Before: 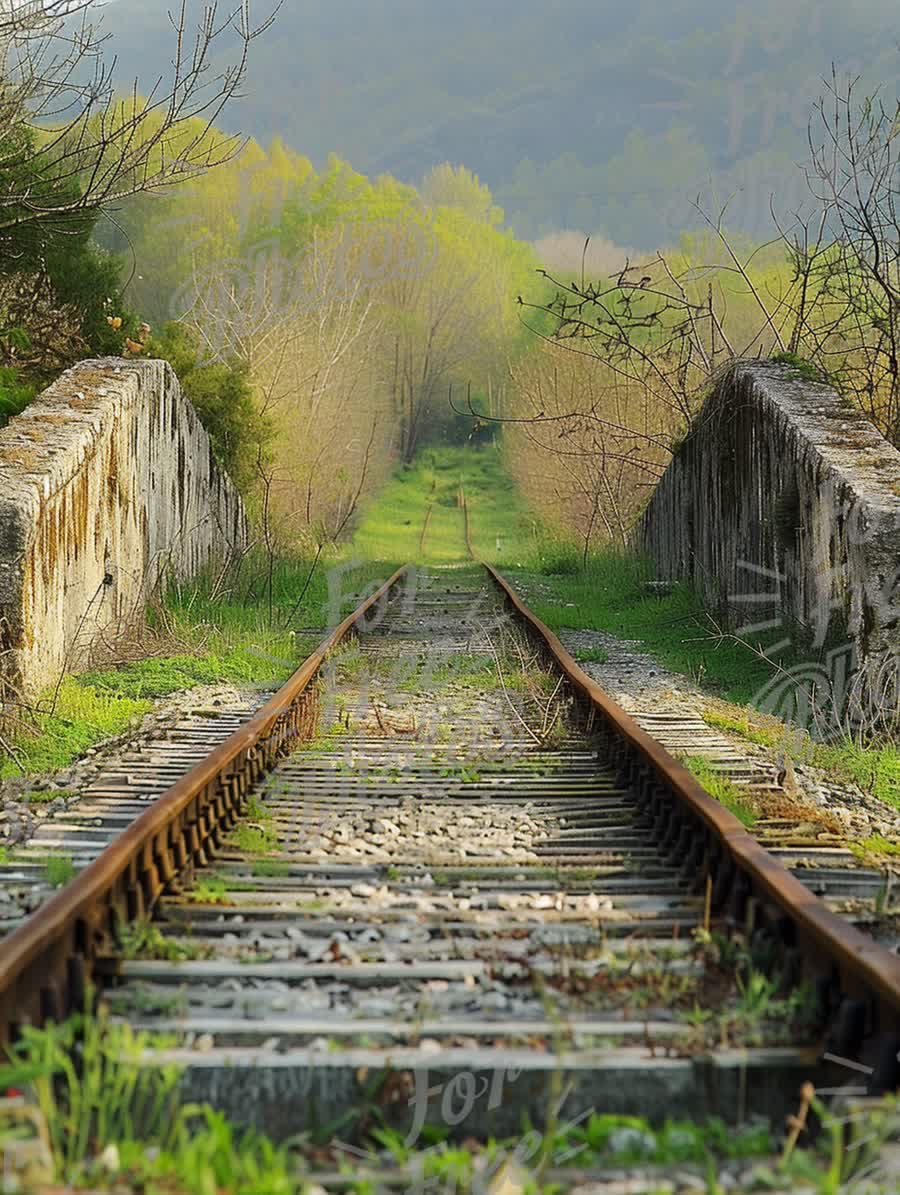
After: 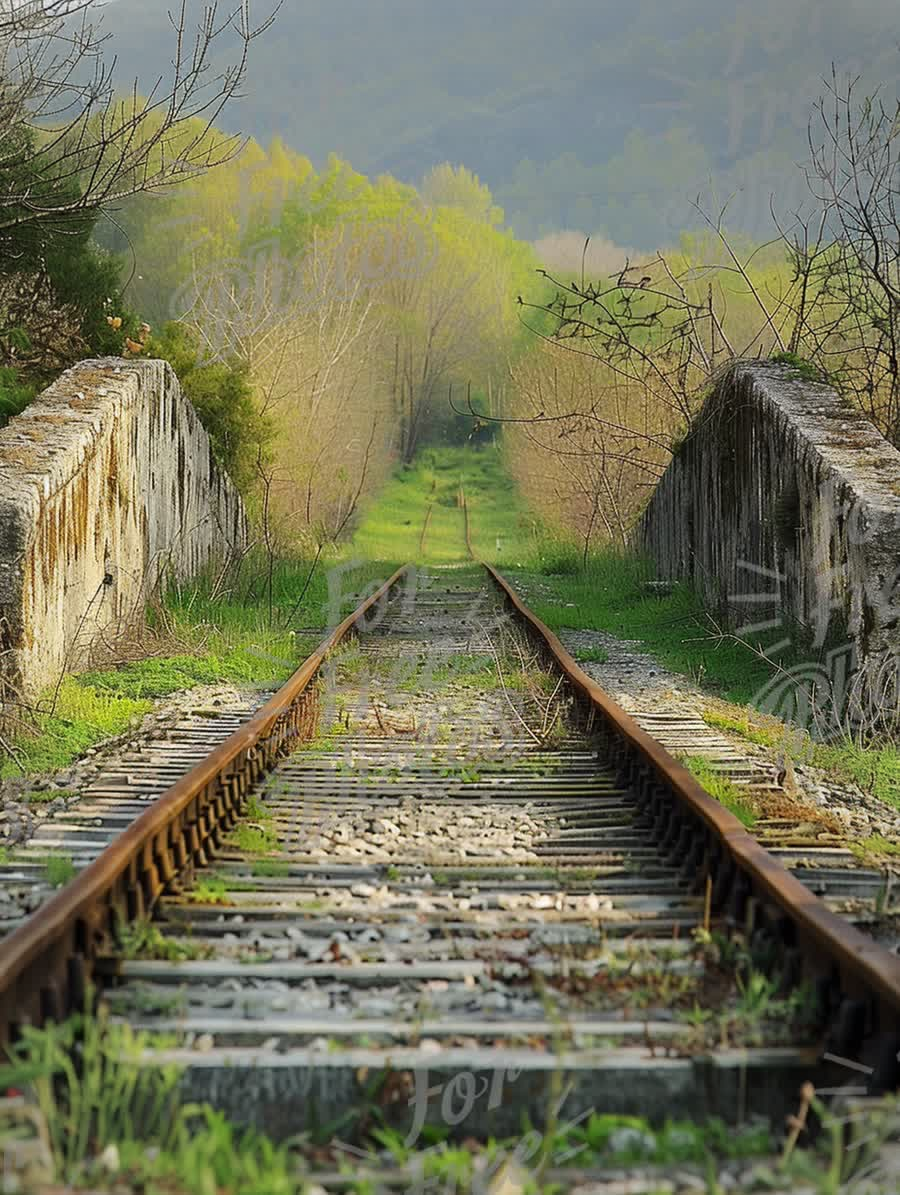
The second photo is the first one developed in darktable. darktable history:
tone equalizer: mask exposure compensation -0.504 EV
vignetting: brightness -0.193, saturation -0.311, automatic ratio true
